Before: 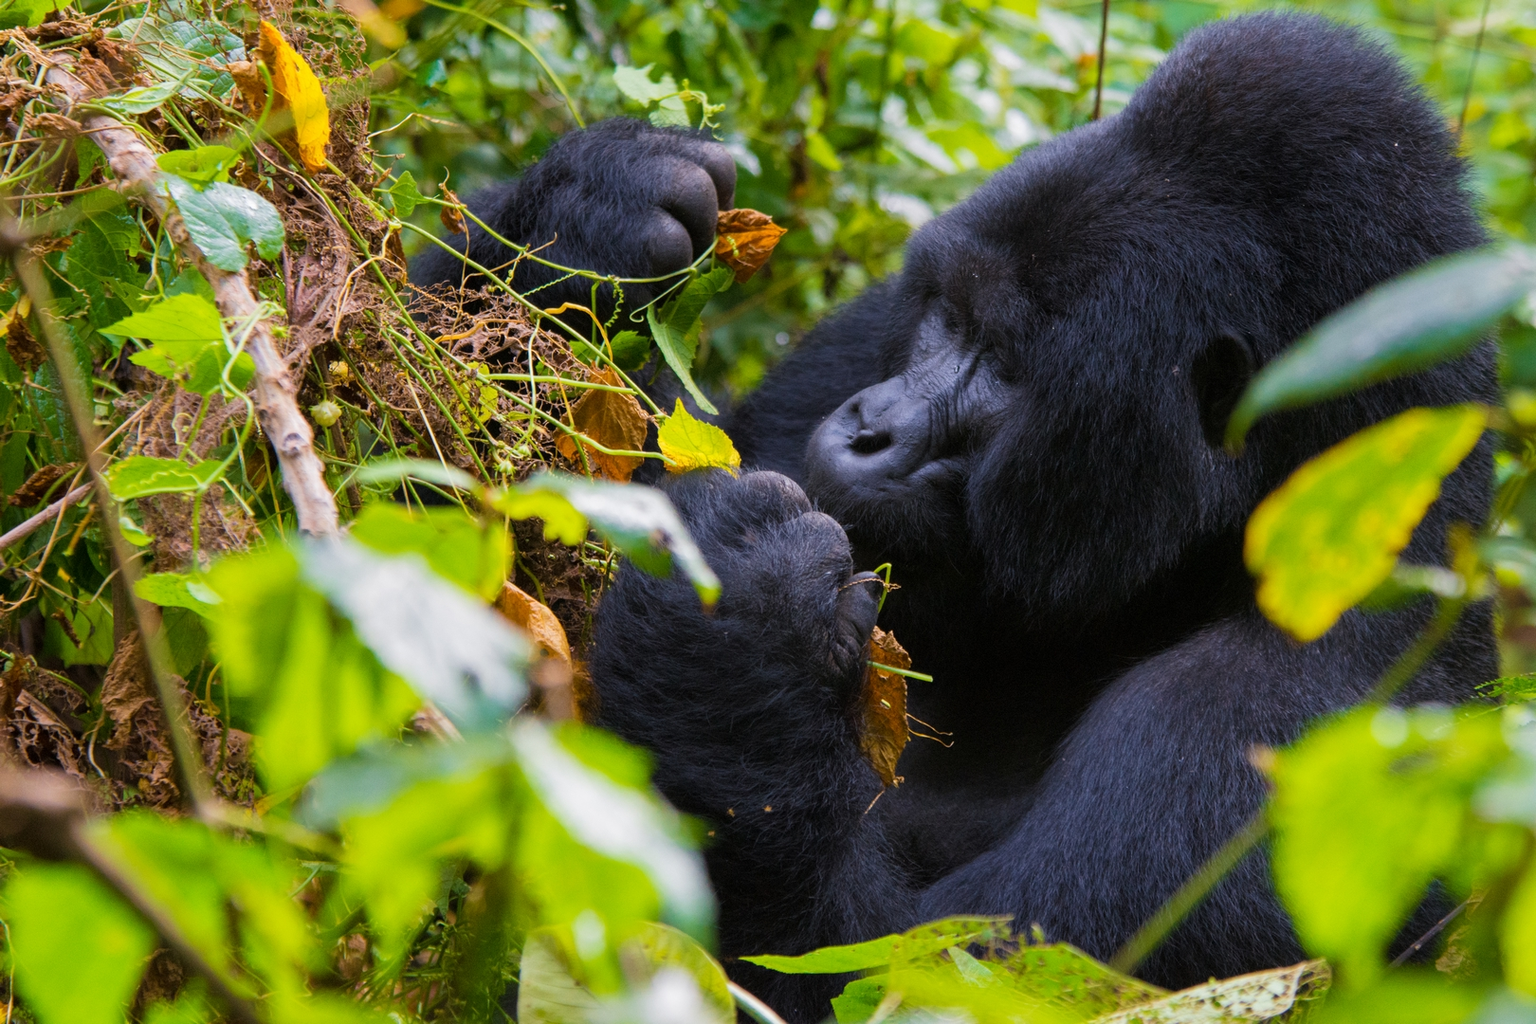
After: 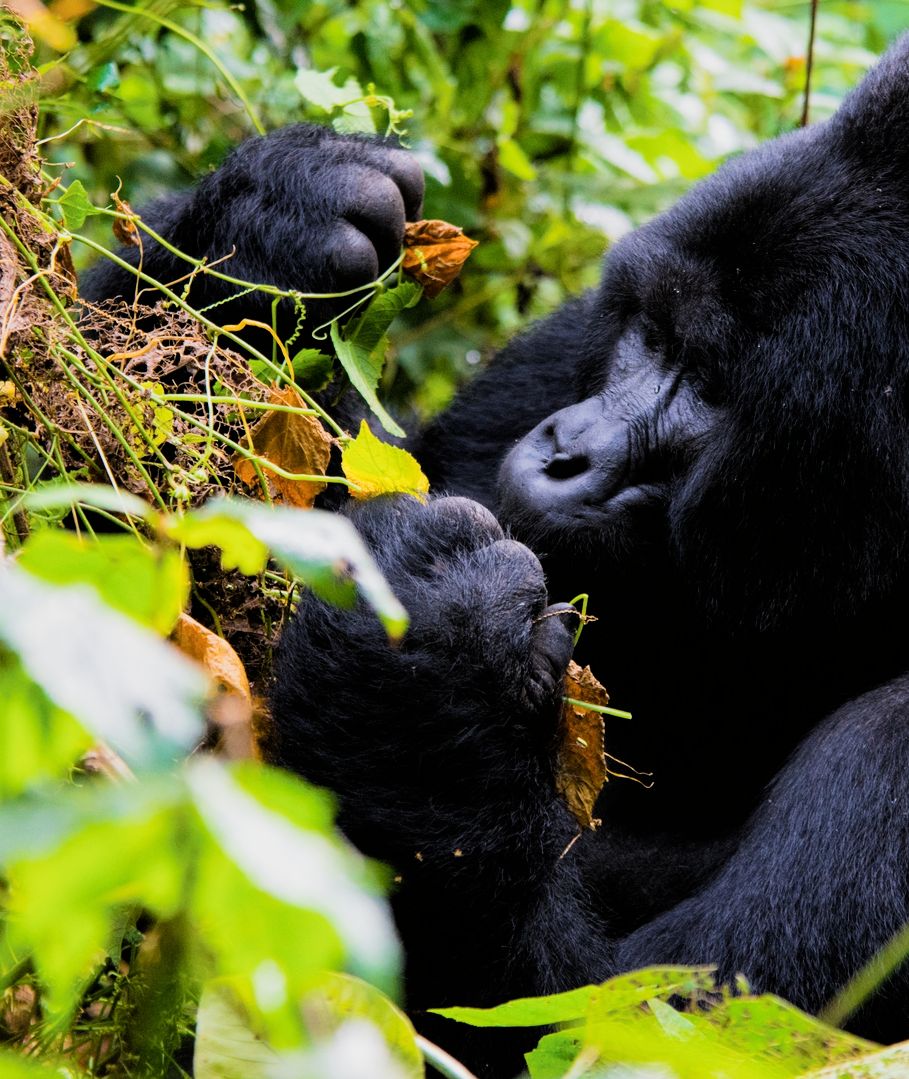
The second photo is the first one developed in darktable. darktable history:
exposure: black level correction 0, exposure 0.499 EV, compensate highlight preservation false
filmic rgb: black relative exposure -5.02 EV, white relative exposure 3.97 EV, hardness 2.87, contrast 1.3, highlights saturation mix -29.66%
crop: left 21.744%, right 22.121%, bottom 0.012%
